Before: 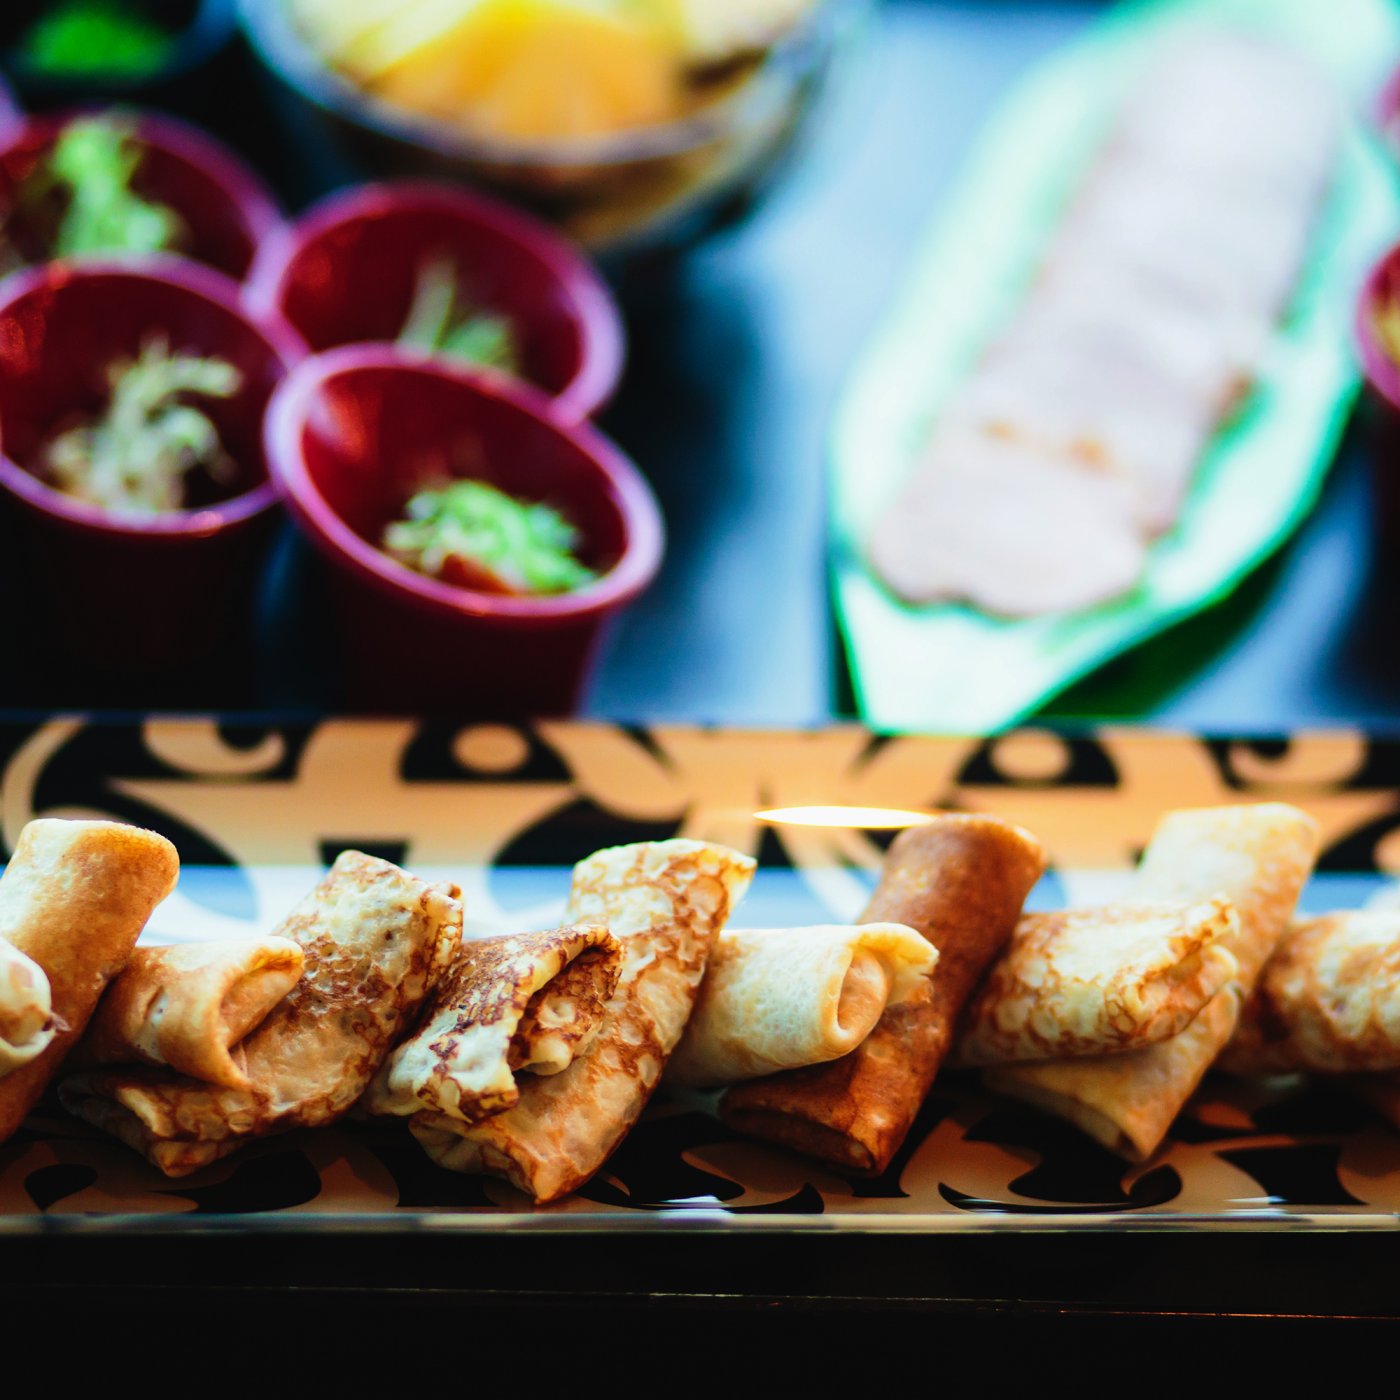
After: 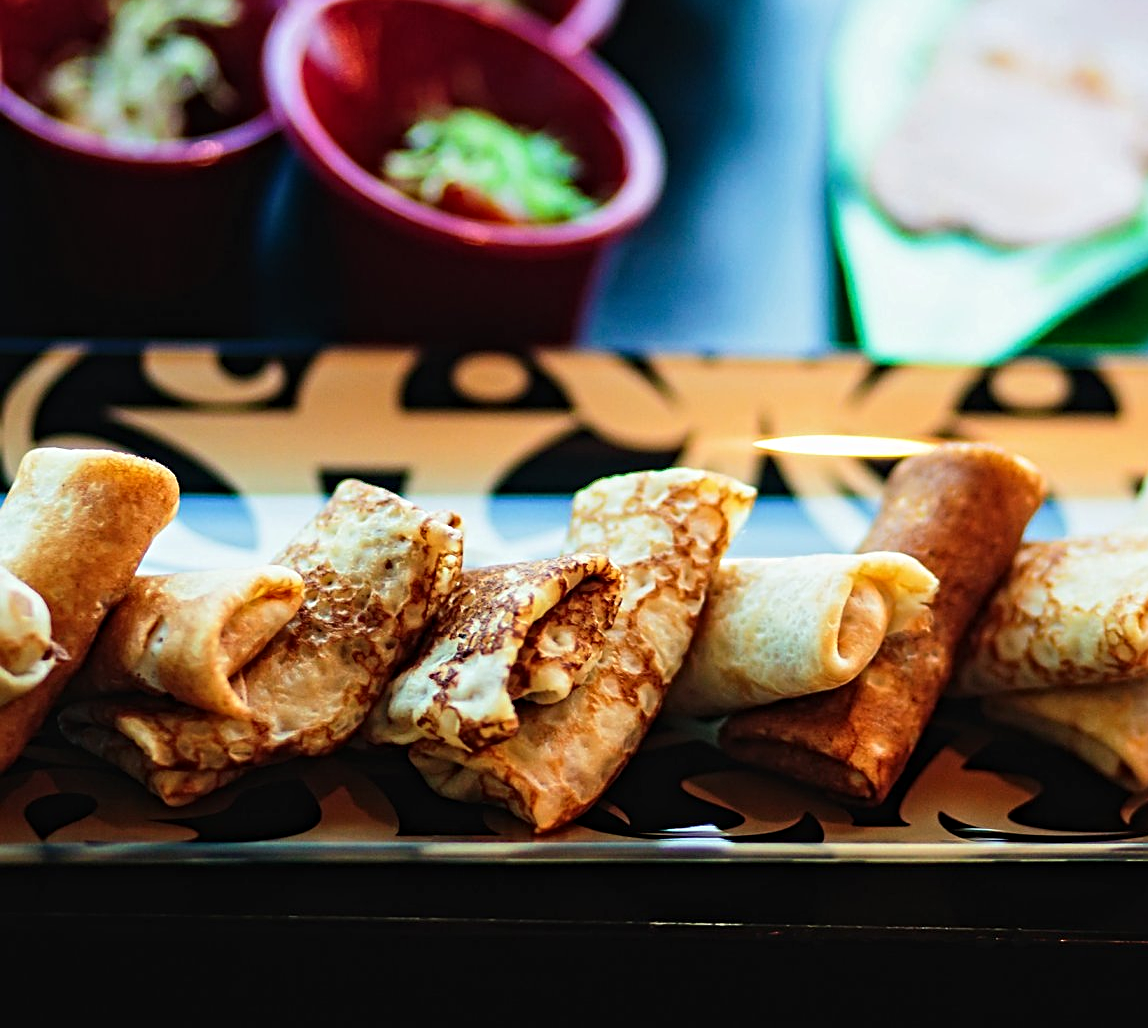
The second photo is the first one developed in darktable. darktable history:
sharpen: radius 1.967
crop: top 26.531%, right 17.959%
contrast equalizer: y [[0.5, 0.501, 0.525, 0.597, 0.58, 0.514], [0.5 ×6], [0.5 ×6], [0 ×6], [0 ×6]]
